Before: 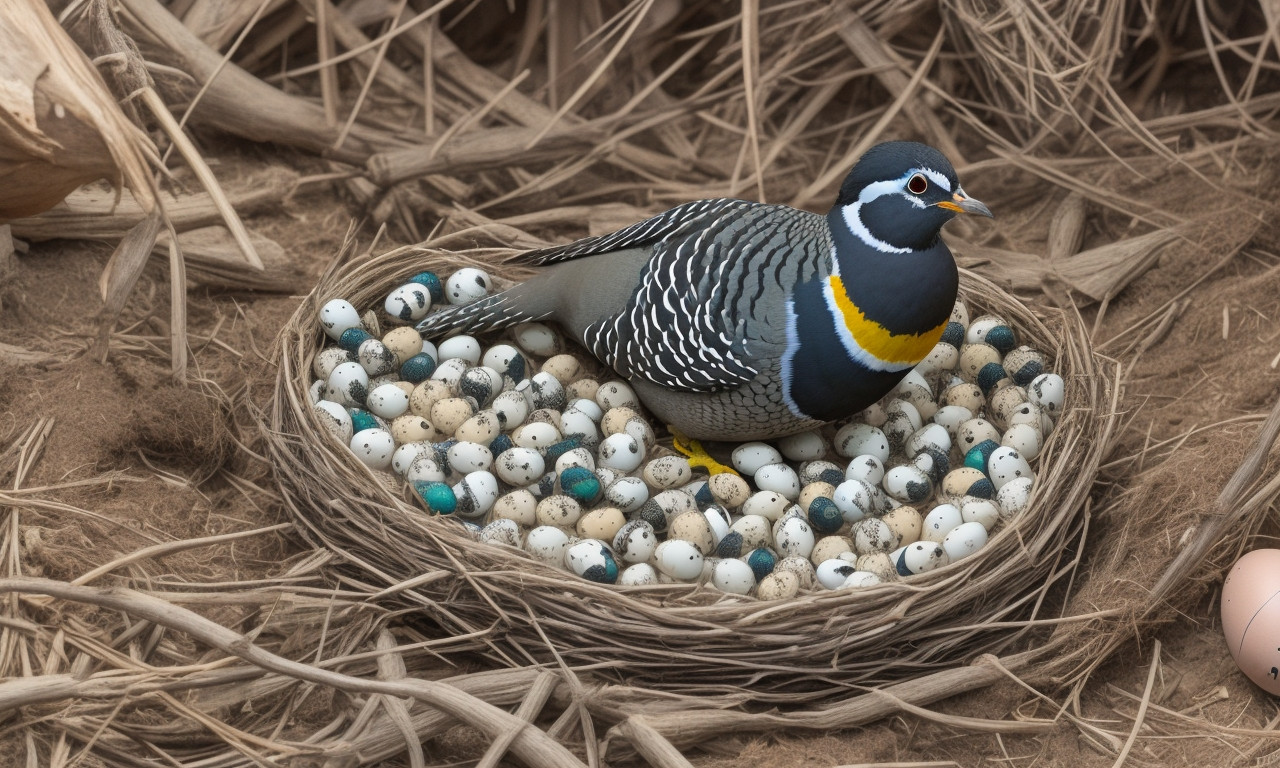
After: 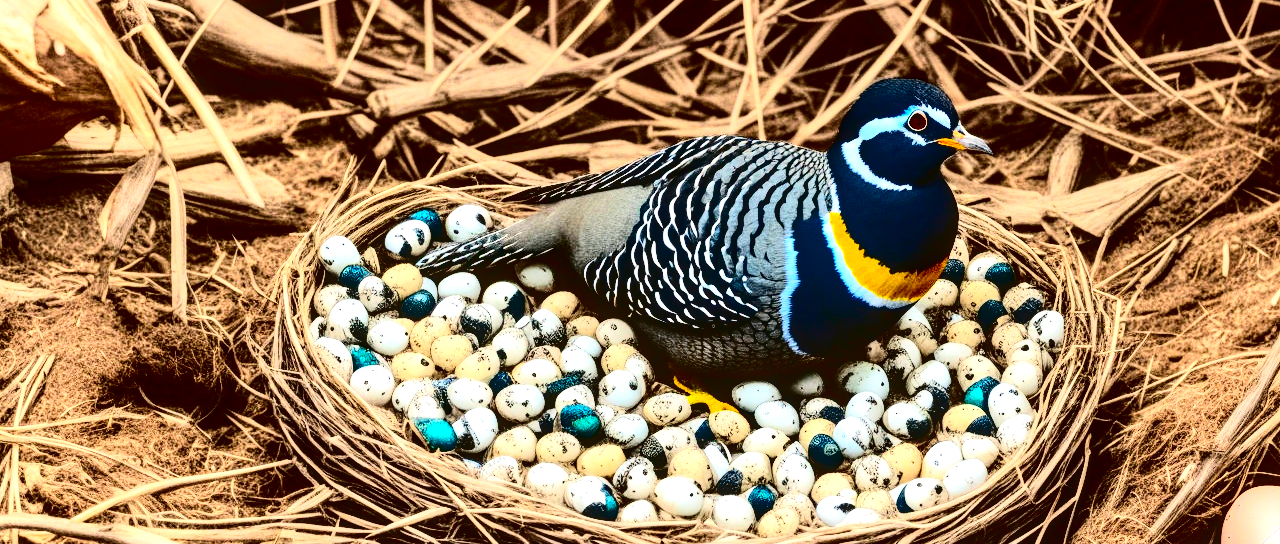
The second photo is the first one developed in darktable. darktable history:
crop and rotate: top 8.218%, bottom 20.946%
local contrast: detail 130%
exposure: exposure 1.227 EV, compensate highlight preservation false
contrast brightness saturation: contrast 0.76, brightness -0.995, saturation 0.993
